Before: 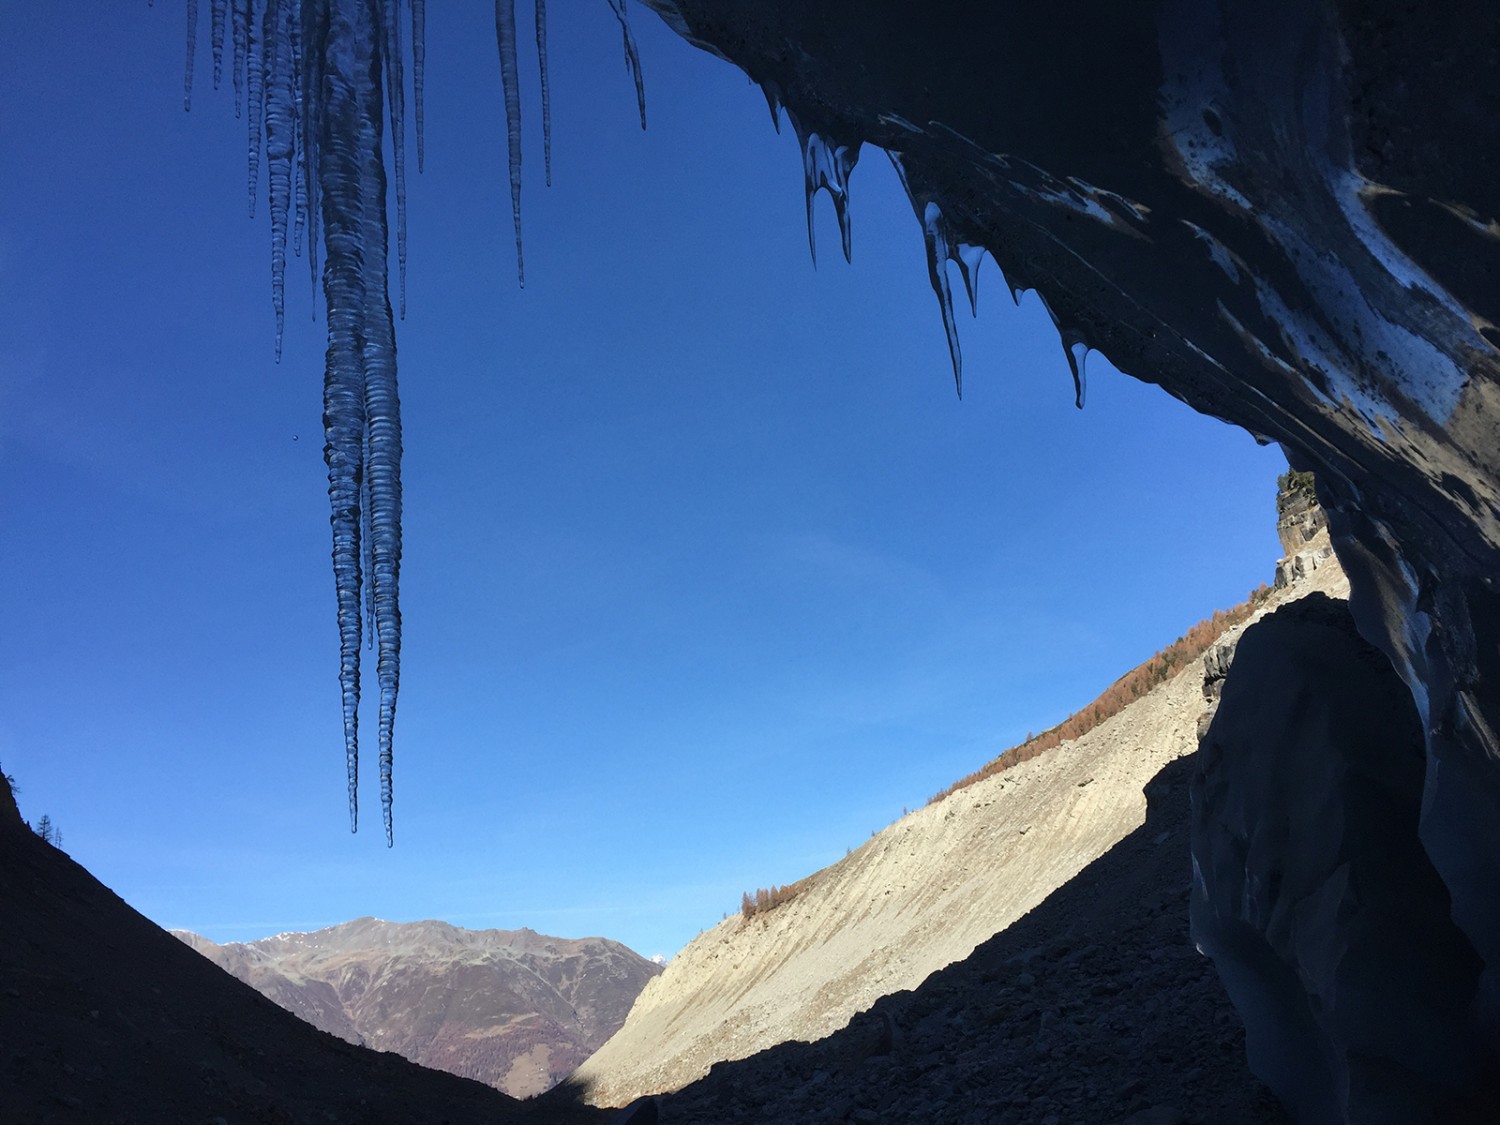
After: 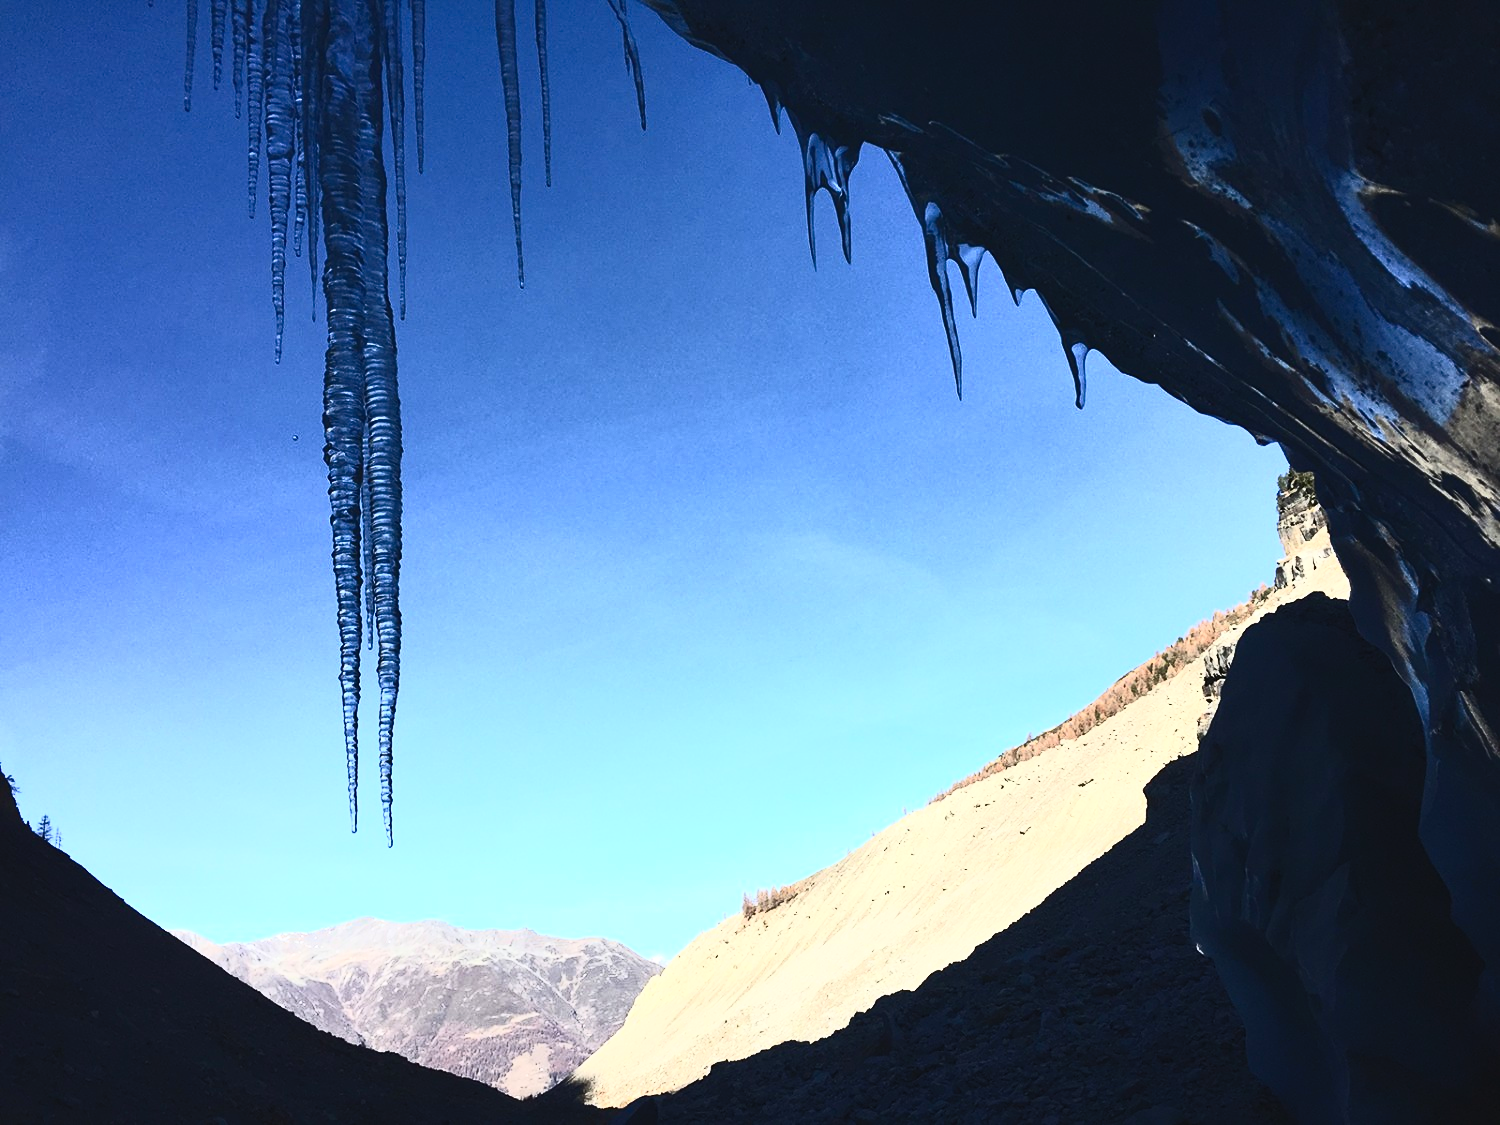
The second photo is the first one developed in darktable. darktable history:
tone curve: curves: ch0 [(0, 0.028) (0.138, 0.156) (0.468, 0.516) (0.754, 0.823) (1, 1)], color space Lab, independent channels, preserve colors none
sharpen: amount 0.21
contrast brightness saturation: contrast 0.603, brightness 0.324, saturation 0.146
